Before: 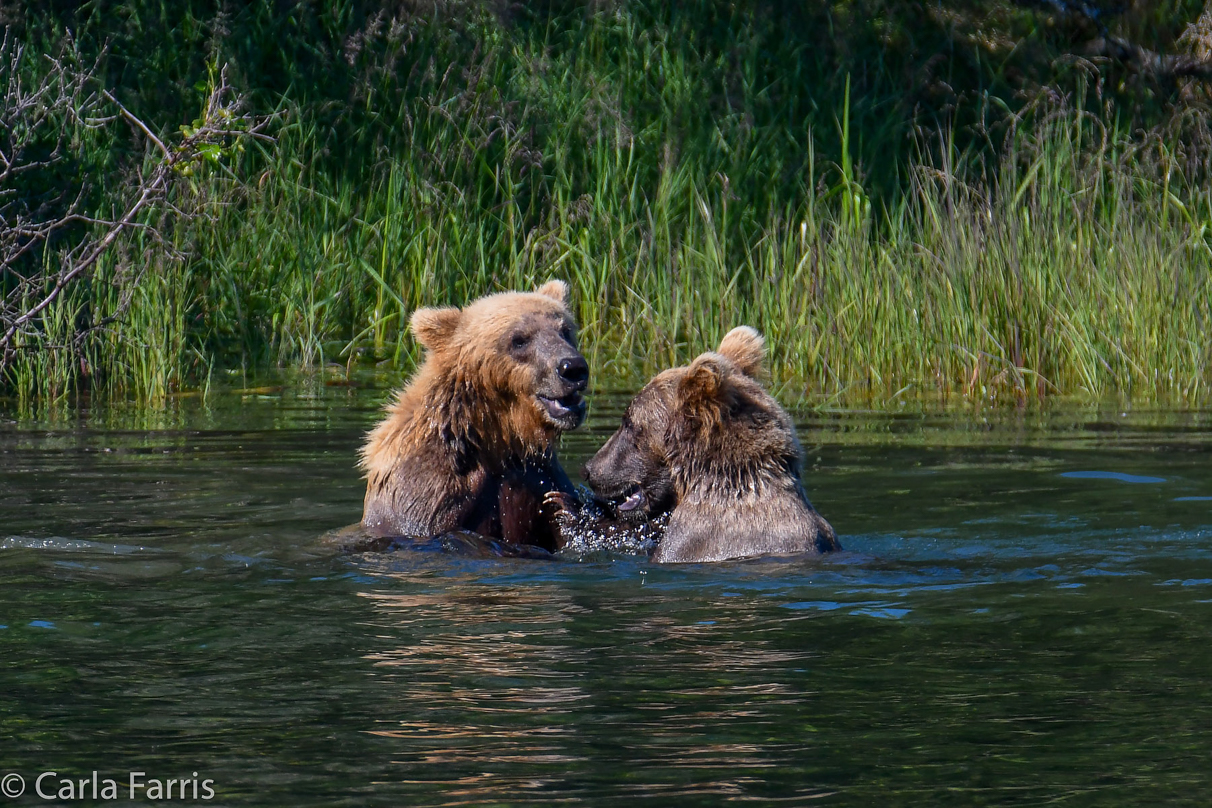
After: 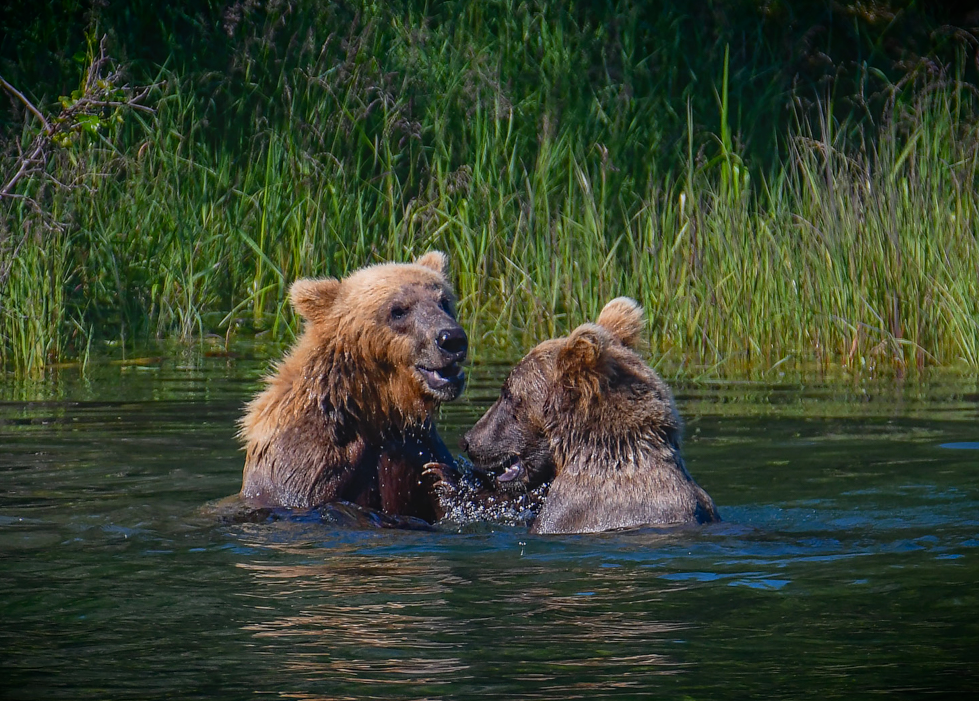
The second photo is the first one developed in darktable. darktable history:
shadows and highlights: shadows 3.79, highlights -18.67, soften with gaussian
contrast equalizer: y [[0.439, 0.44, 0.442, 0.457, 0.493, 0.498], [0.5 ×6], [0.5 ×6], [0 ×6], [0 ×6]]
vignetting: fall-off start 99.44%, brightness -0.986, saturation 0.494, width/height ratio 1.32
haze removal: compatibility mode true, adaptive false
crop: left 9.993%, top 3.648%, right 9.16%, bottom 9.488%
